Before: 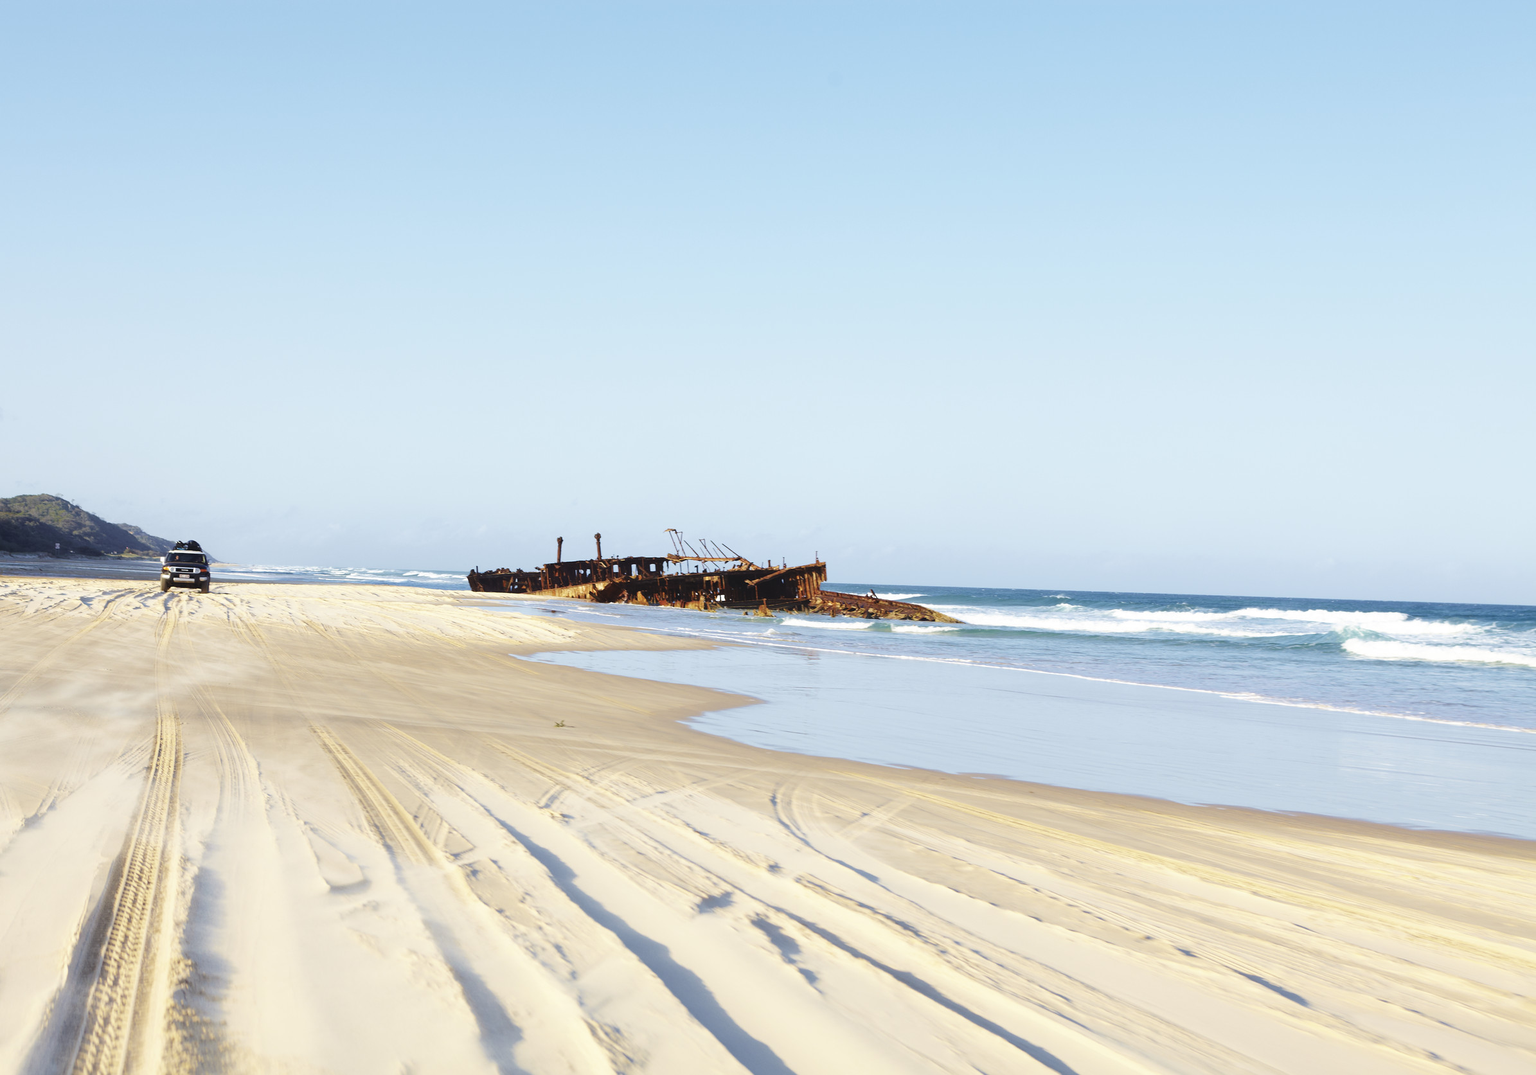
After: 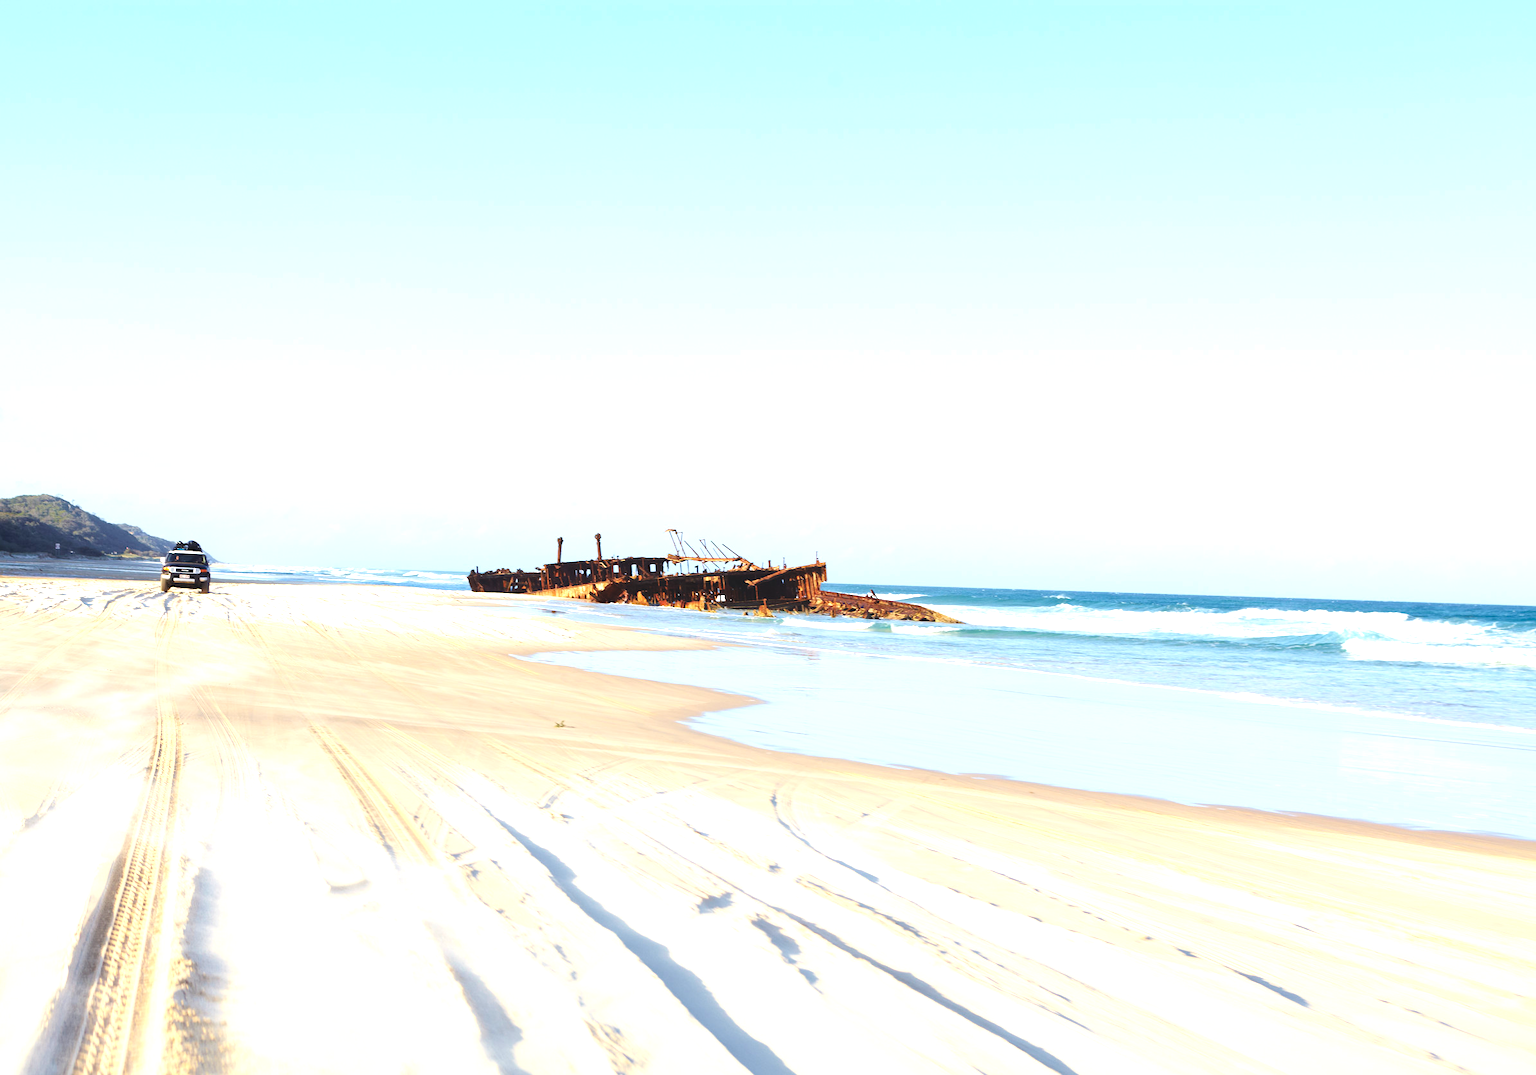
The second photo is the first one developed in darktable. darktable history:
exposure: black level correction -0.002, exposure 0.705 EV, compensate highlight preservation false
